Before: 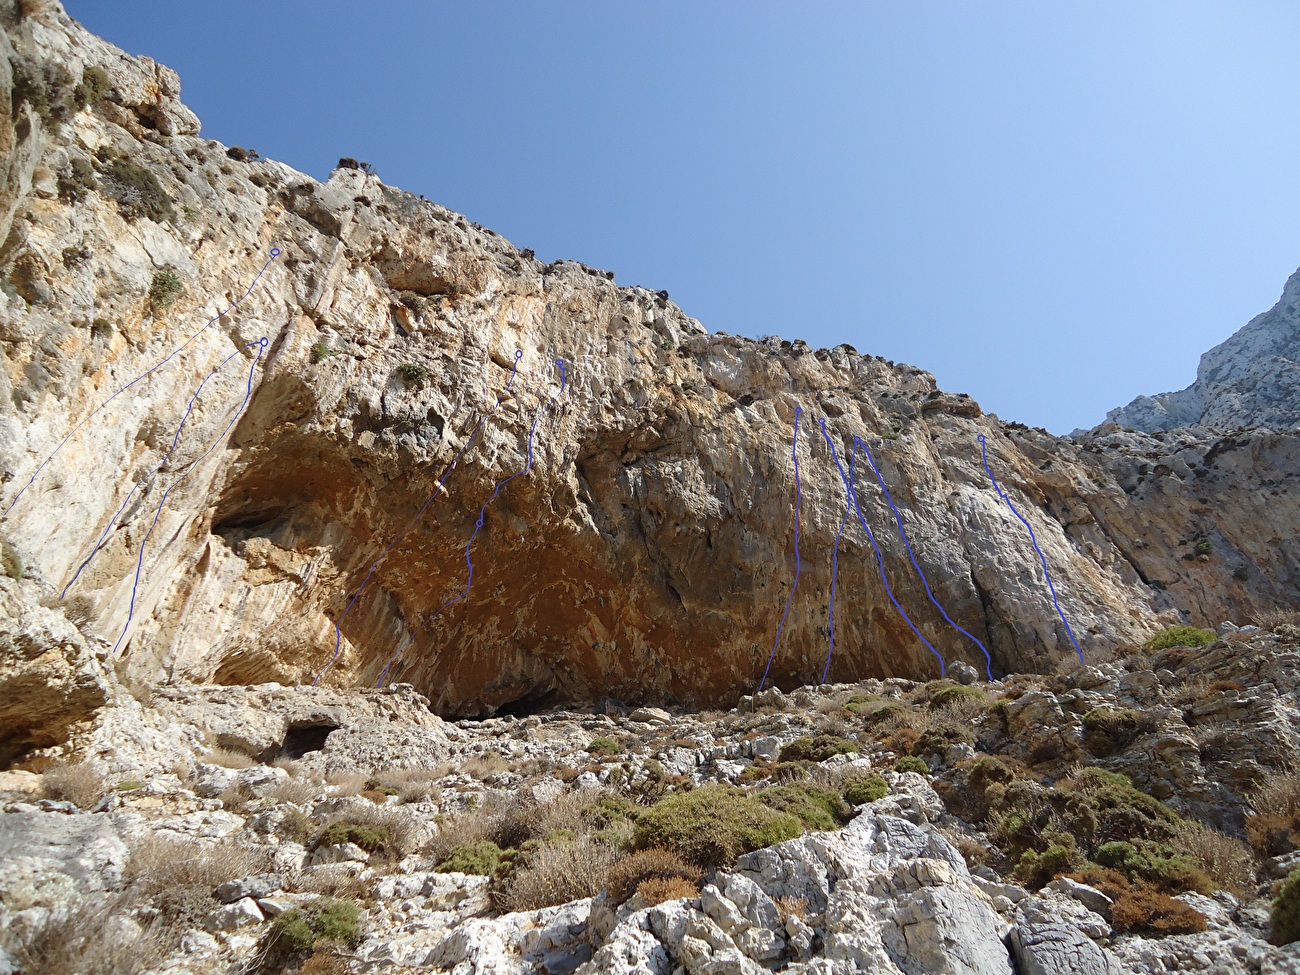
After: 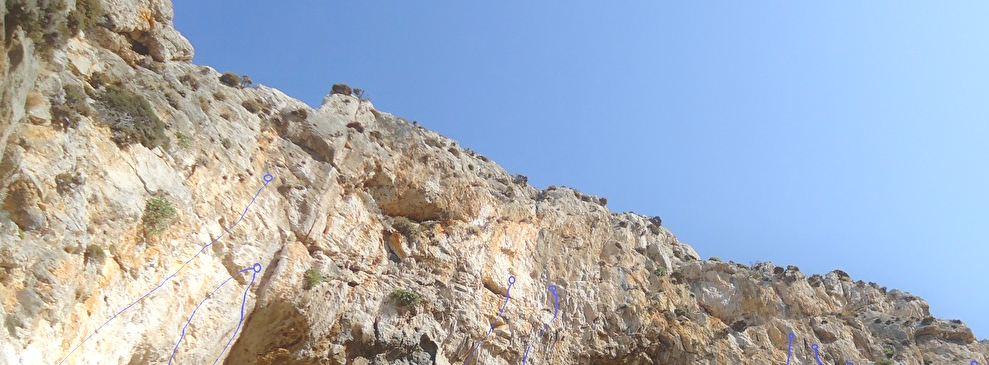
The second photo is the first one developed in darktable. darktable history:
contrast equalizer: octaves 7, y [[0.601, 0.6, 0.598, 0.598, 0.6, 0.601], [0.5 ×6], [0.5 ×6], [0 ×6], [0 ×6]], mix -0.993
tone equalizer: -8 EV -0.429 EV, -7 EV -0.418 EV, -6 EV -0.369 EV, -5 EV -0.245 EV, -3 EV 0.235 EV, -2 EV 0.341 EV, -1 EV 0.381 EV, +0 EV 0.445 EV, mask exposure compensation -0.512 EV
crop: left 0.551%, top 7.632%, right 23.351%, bottom 54.834%
